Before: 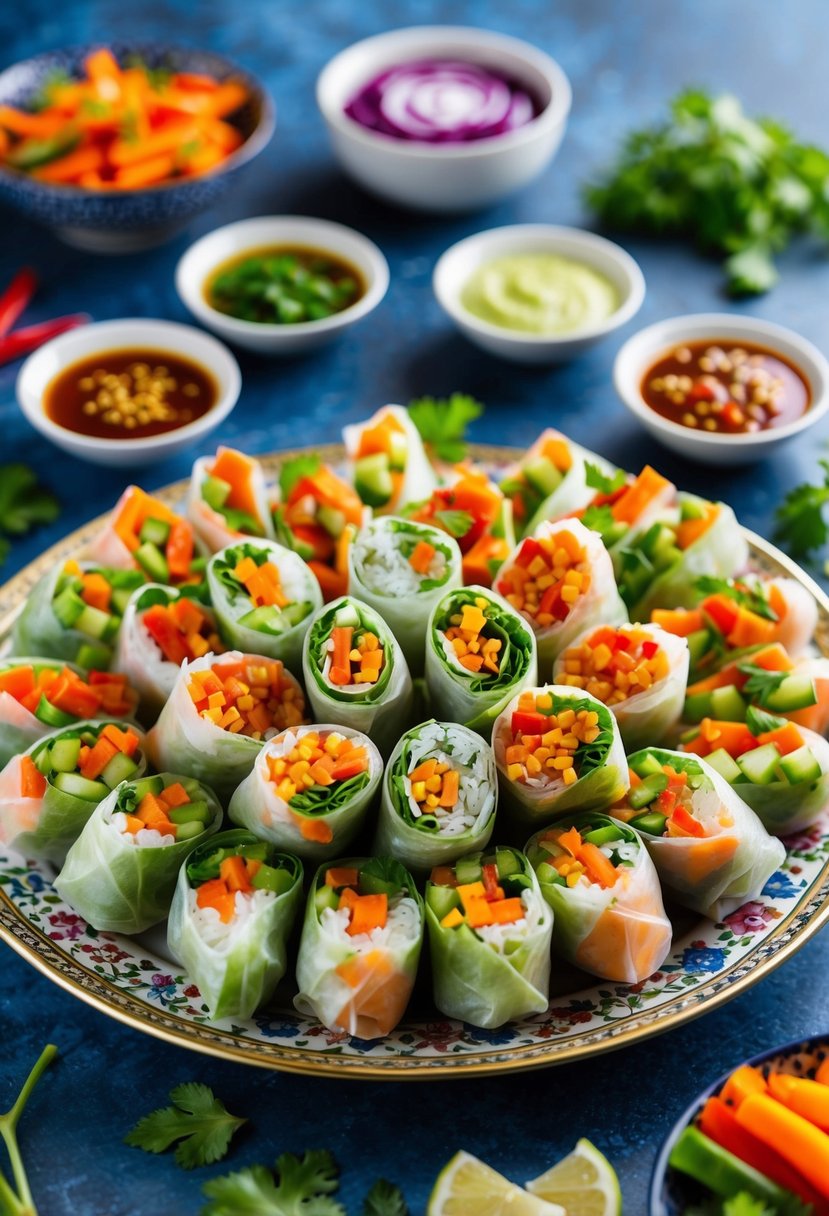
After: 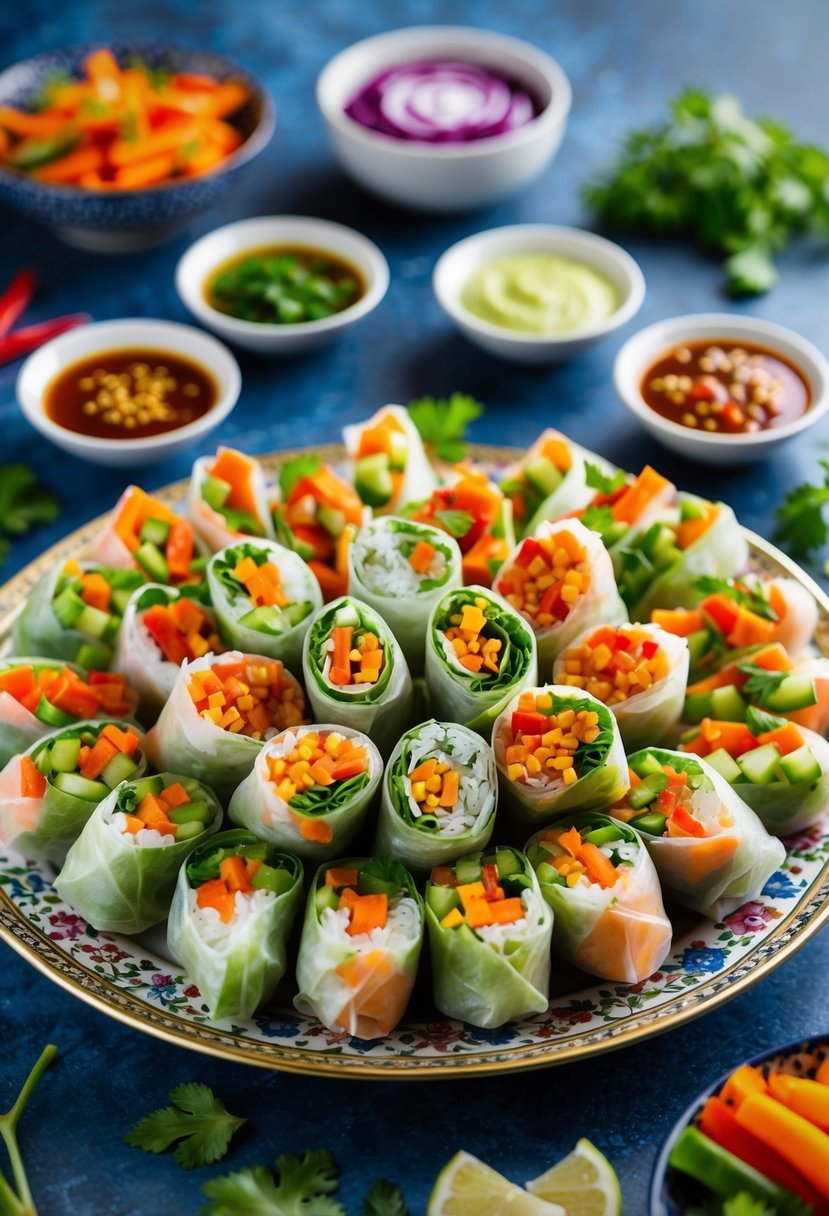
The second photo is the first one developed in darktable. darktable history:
vignetting: saturation -0.003
